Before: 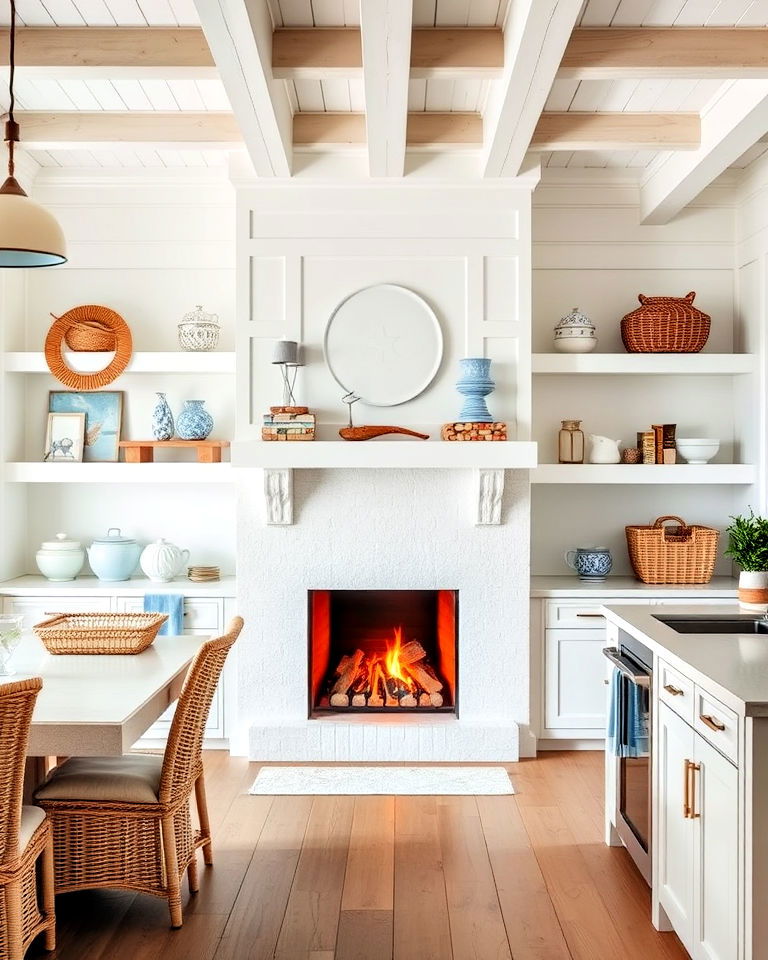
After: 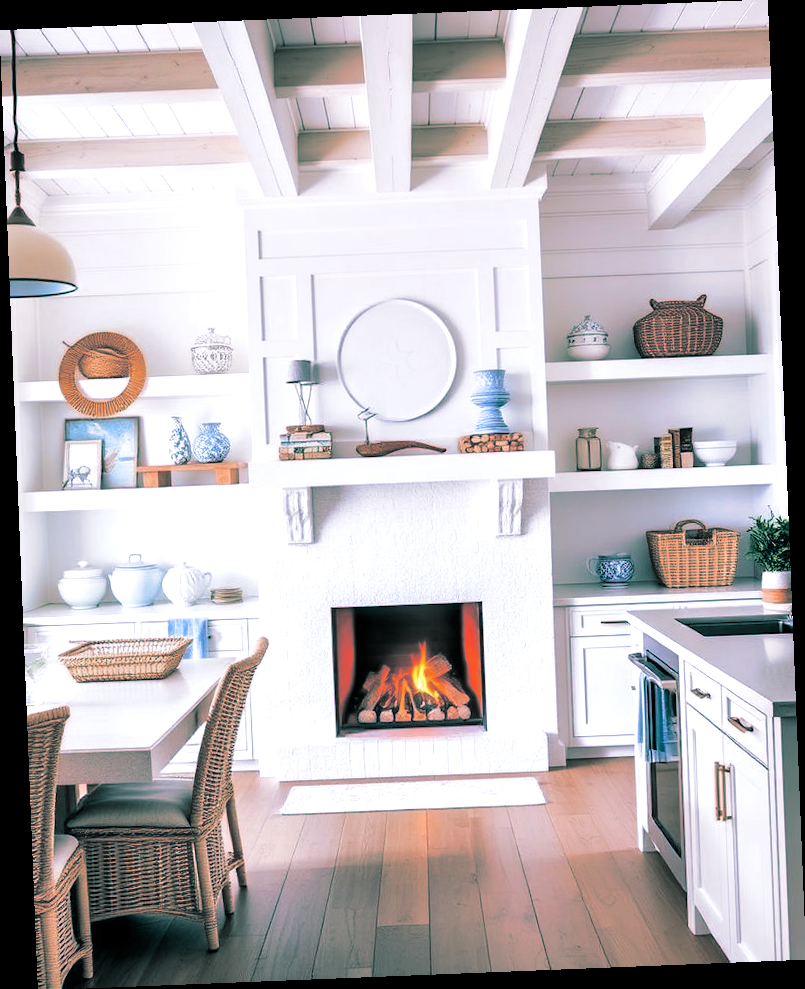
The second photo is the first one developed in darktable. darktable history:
color calibration: output R [1.063, -0.012, -0.003, 0], output B [-0.079, 0.047, 1, 0], illuminant custom, x 0.389, y 0.387, temperature 3838.64 K
rotate and perspective: rotation -2.29°, automatic cropping off
split-toning: shadows › hue 186.43°, highlights › hue 49.29°, compress 30.29%
